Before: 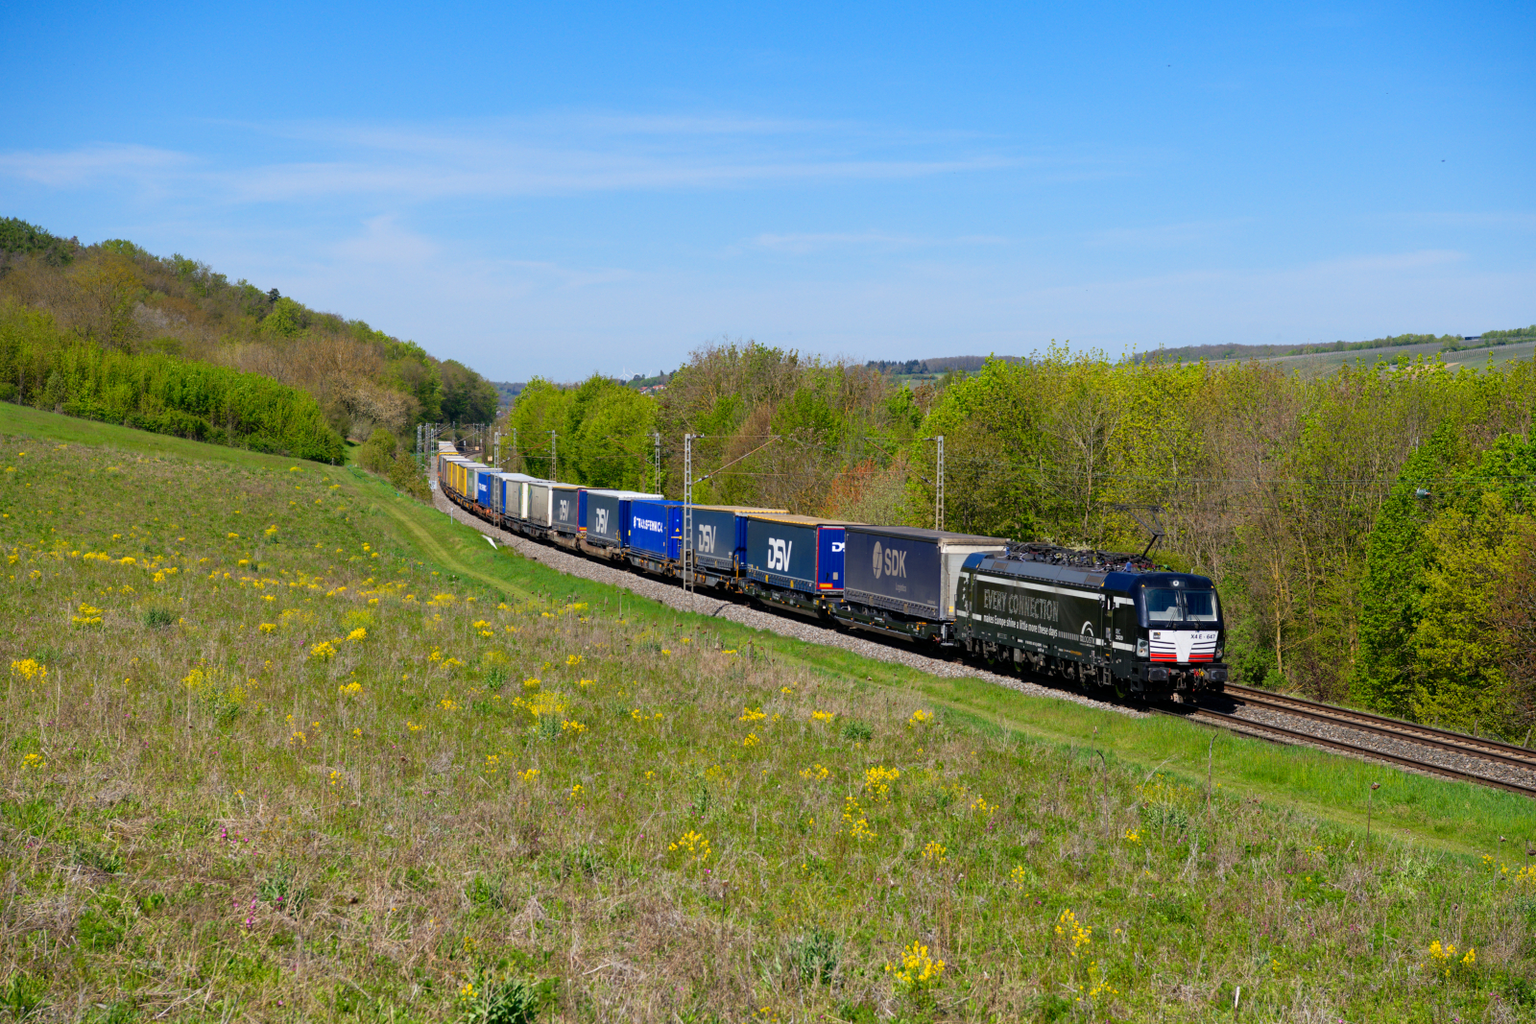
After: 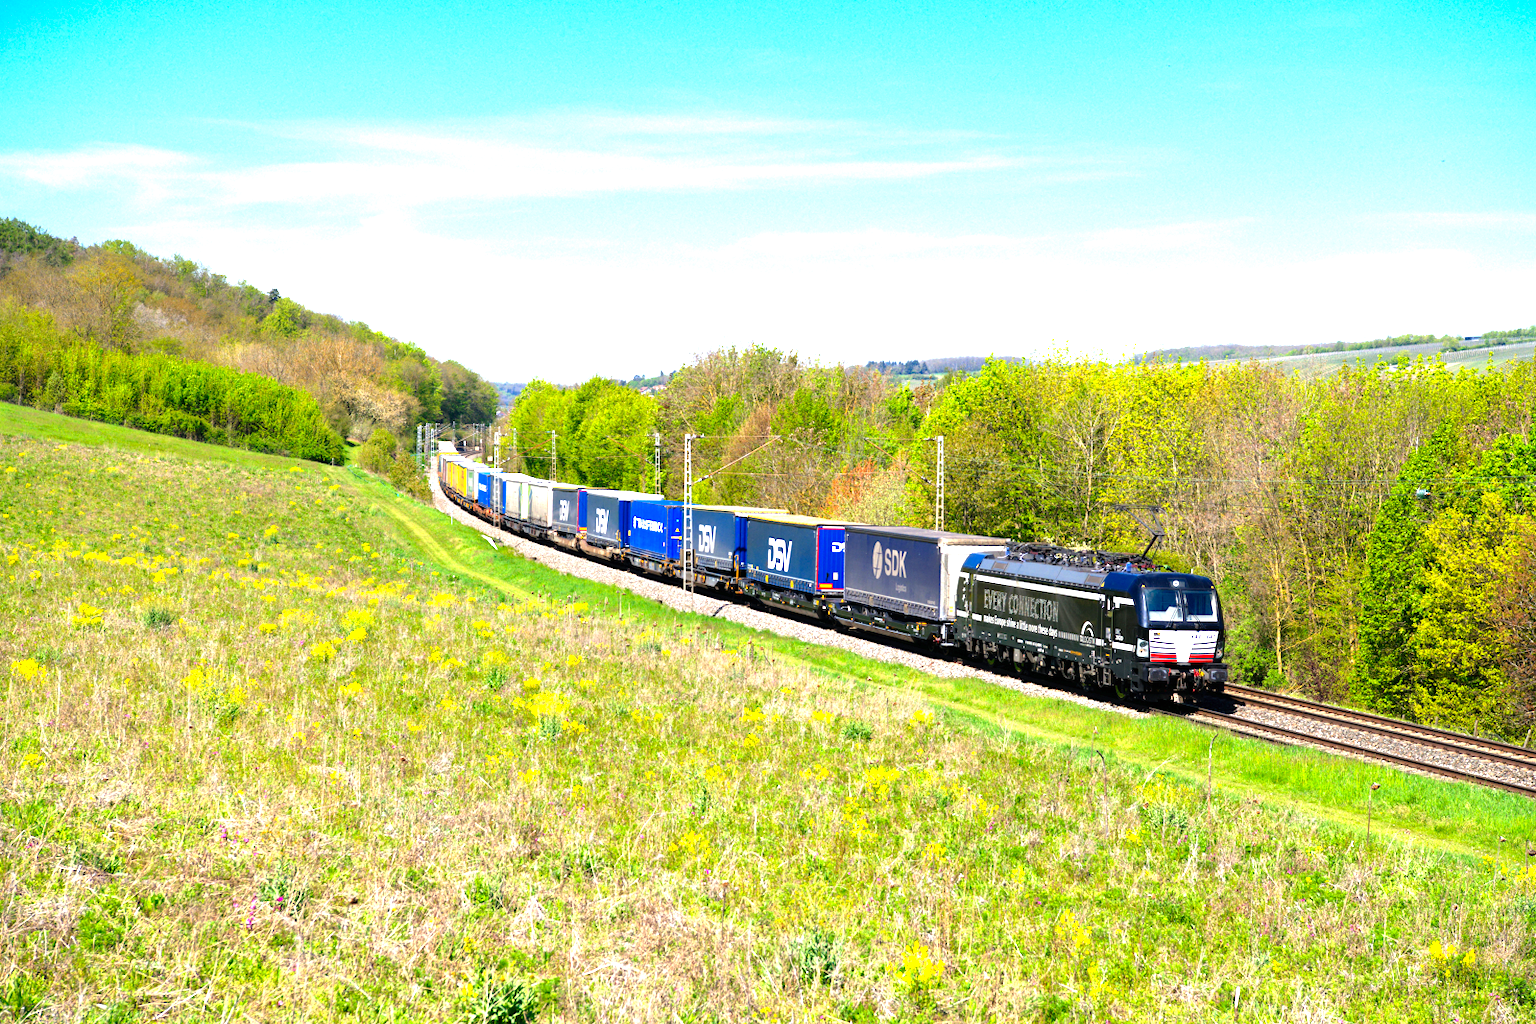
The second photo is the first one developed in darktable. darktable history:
exposure: black level correction 0, exposure 1.45 EV, compensate exposure bias true, compensate highlight preservation false
color balance: contrast 10%
